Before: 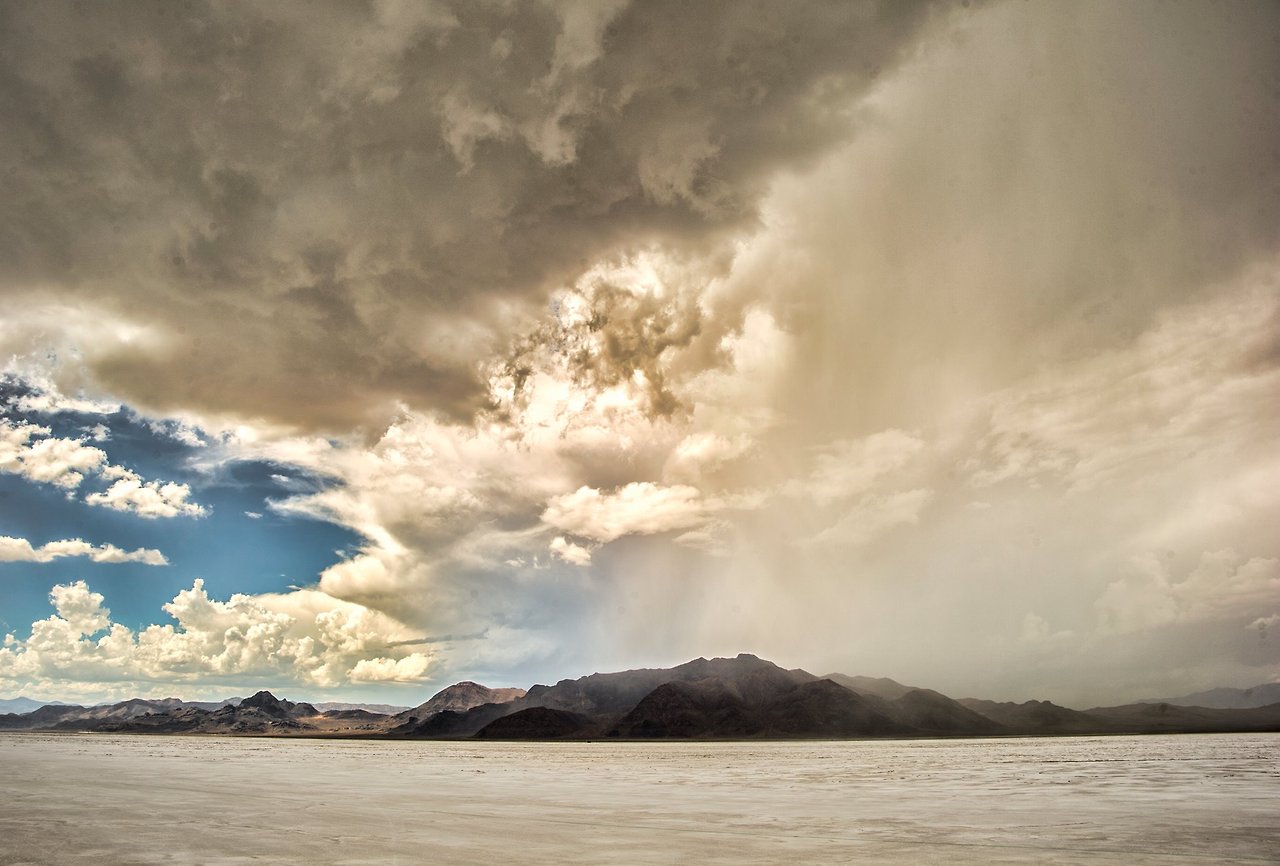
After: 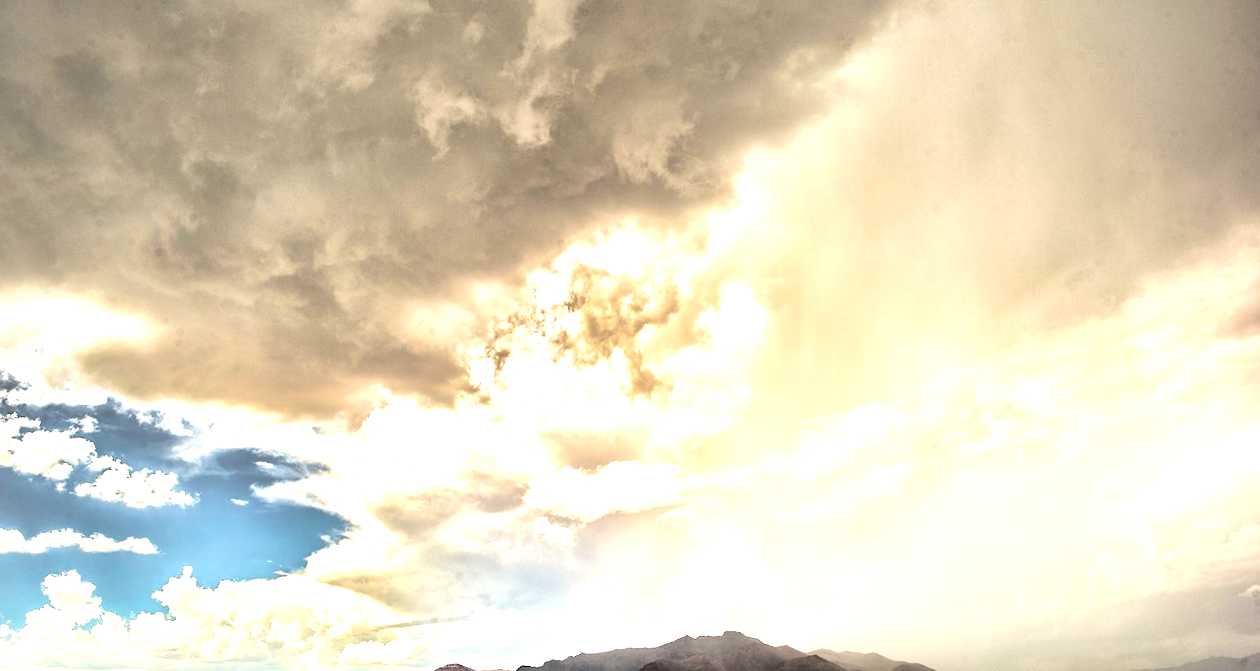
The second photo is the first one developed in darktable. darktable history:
rotate and perspective: rotation -1.32°, lens shift (horizontal) -0.031, crop left 0.015, crop right 0.985, crop top 0.047, crop bottom 0.982
exposure: black level correction 0, exposure 1.2 EV, compensate highlight preservation false
crop: bottom 19.644%
